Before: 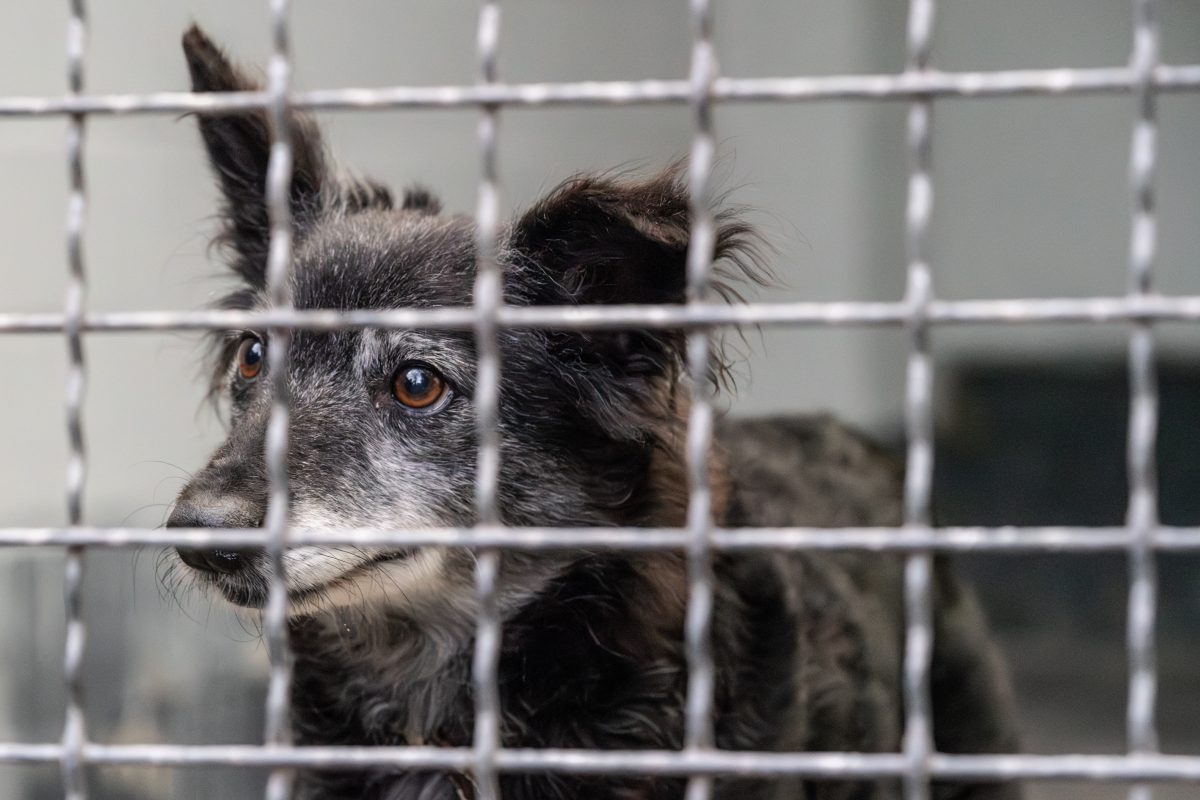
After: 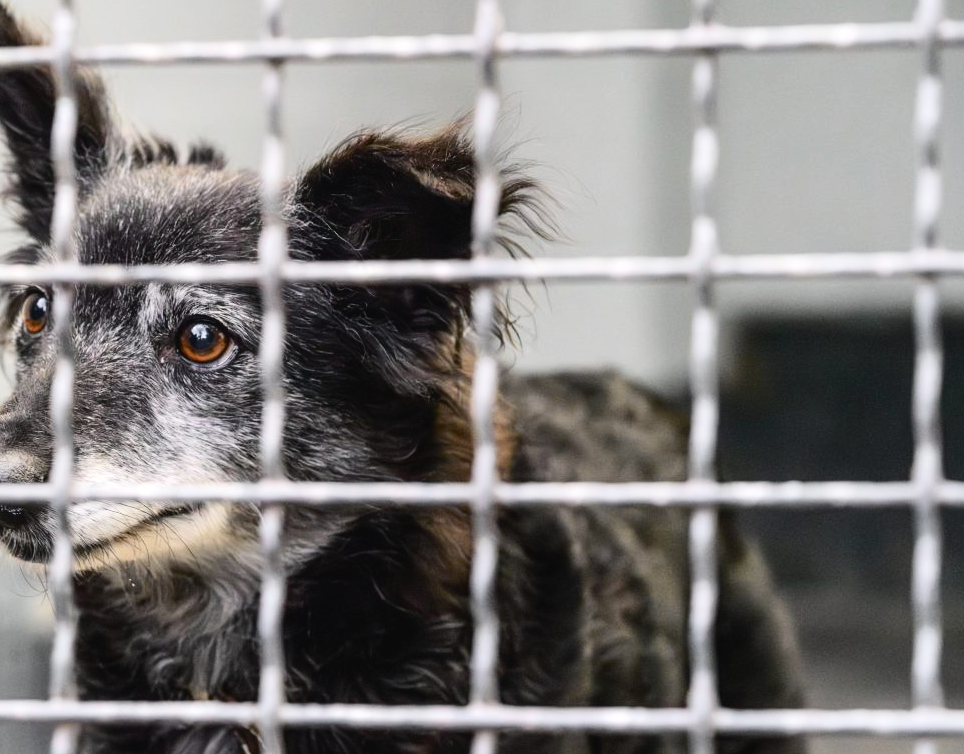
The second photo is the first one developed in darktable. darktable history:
tone curve: curves: ch0 [(0, 0.028) (0.037, 0.05) (0.123, 0.114) (0.19, 0.176) (0.269, 0.27) (0.48, 0.57) (0.595, 0.695) (0.718, 0.823) (0.855, 0.913) (1, 0.982)]; ch1 [(0, 0) (0.243, 0.245) (0.422, 0.415) (0.493, 0.495) (0.508, 0.506) (0.536, 0.538) (0.569, 0.58) (0.611, 0.644) (0.769, 0.807) (1, 1)]; ch2 [(0, 0) (0.249, 0.216) (0.349, 0.321) (0.424, 0.442) (0.476, 0.483) (0.498, 0.499) (0.517, 0.519) (0.532, 0.547) (0.569, 0.608) (0.614, 0.661) (0.706, 0.75) (0.808, 0.809) (0.991, 0.968)], color space Lab, independent channels, preserve colors none
crop and rotate: left 17.952%, top 5.748%, right 1.693%
exposure: black level correction 0.001, exposure 0.299 EV, compensate highlight preservation false
